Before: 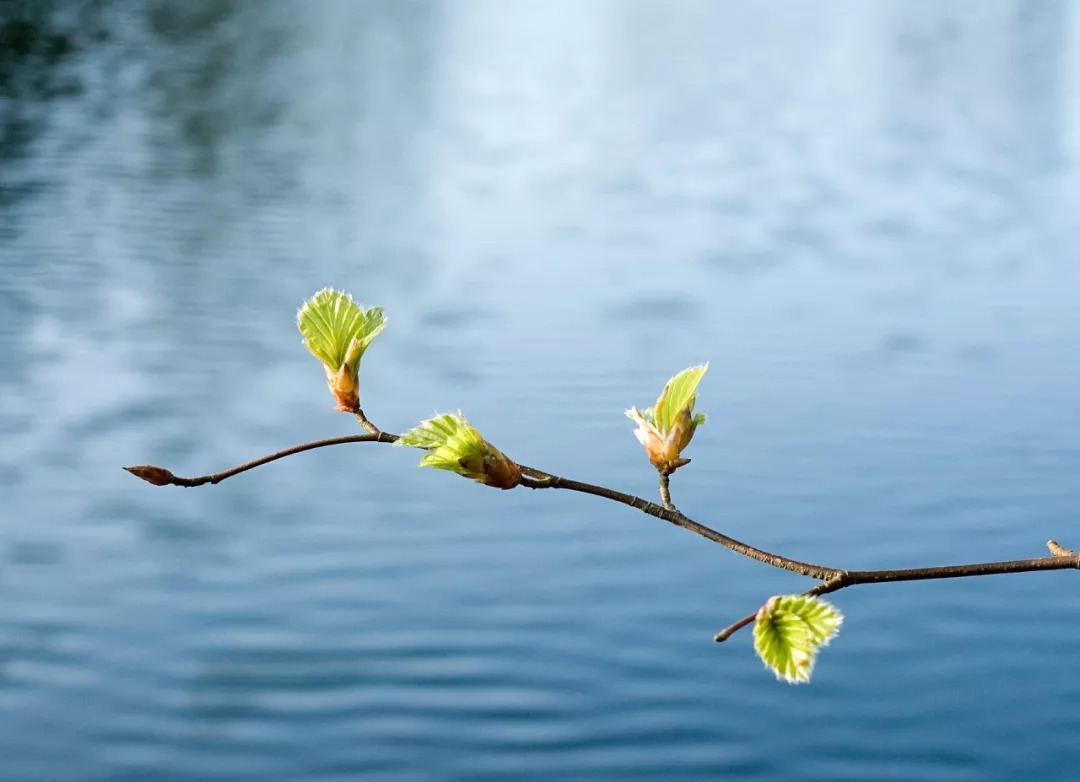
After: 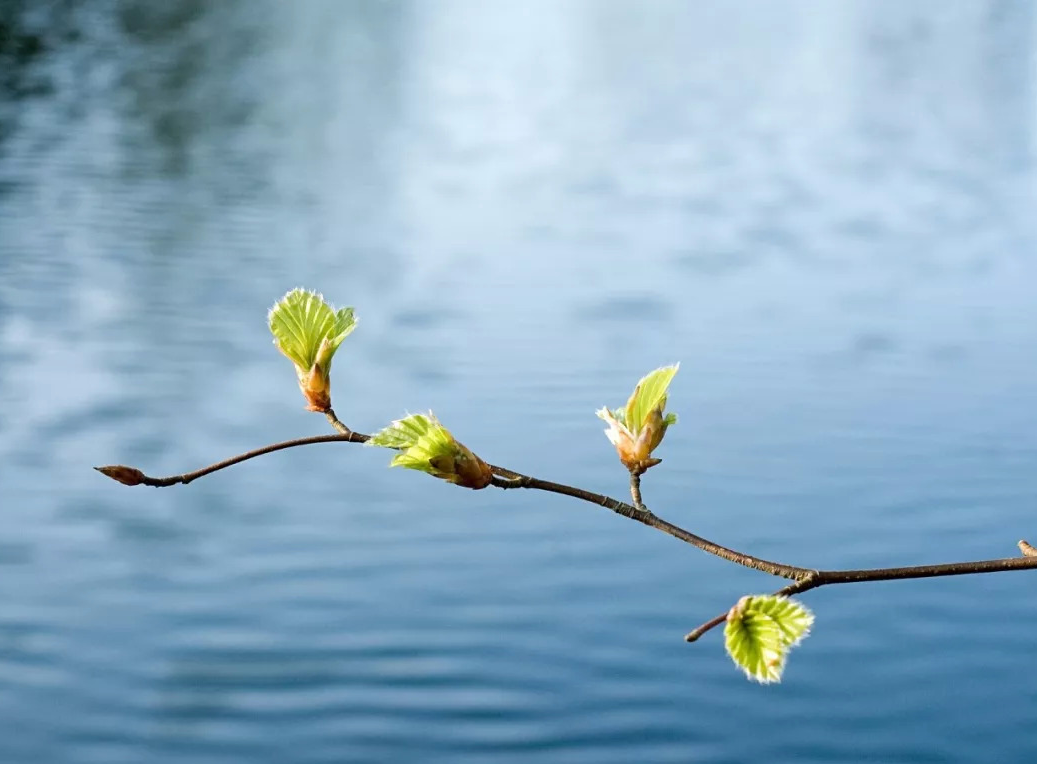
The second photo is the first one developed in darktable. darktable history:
crop and rotate: left 2.755%, right 1.2%, bottom 2.214%
